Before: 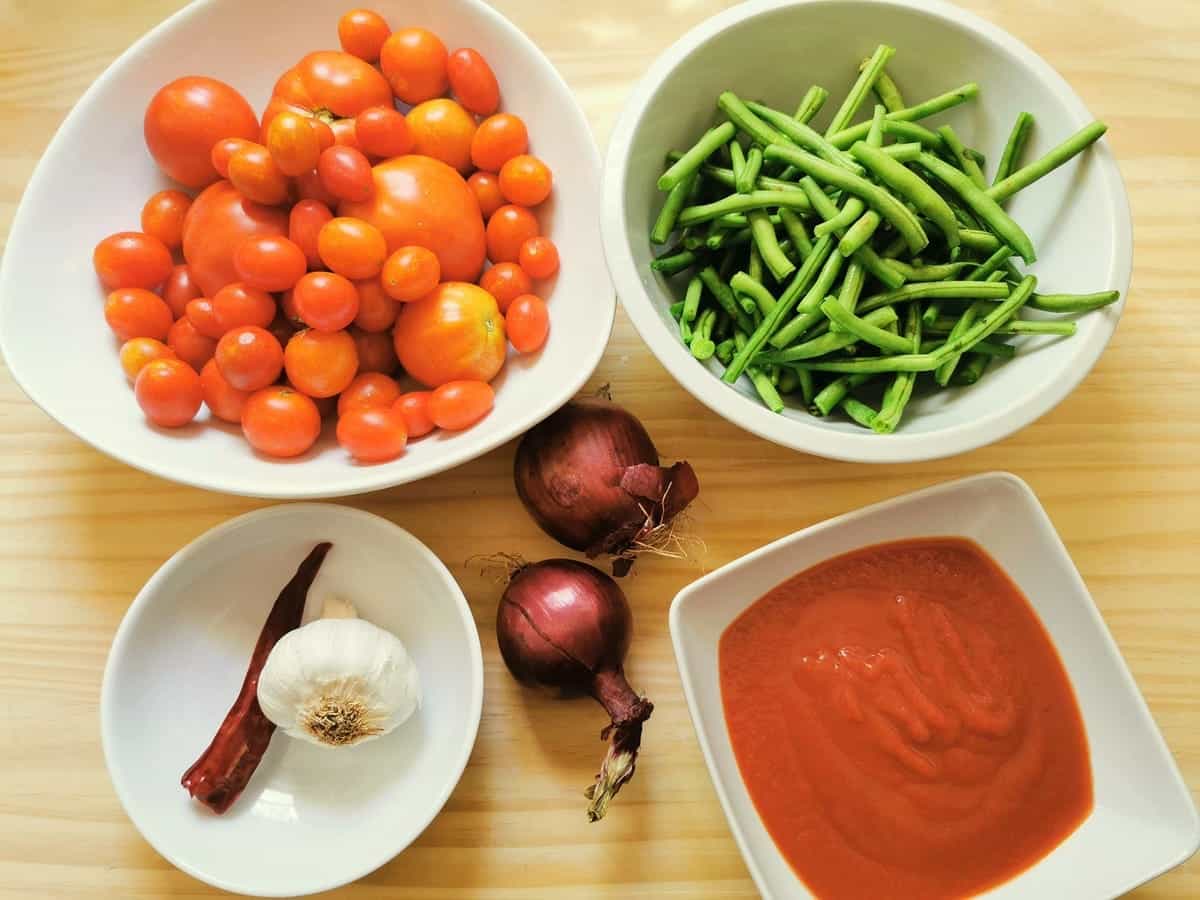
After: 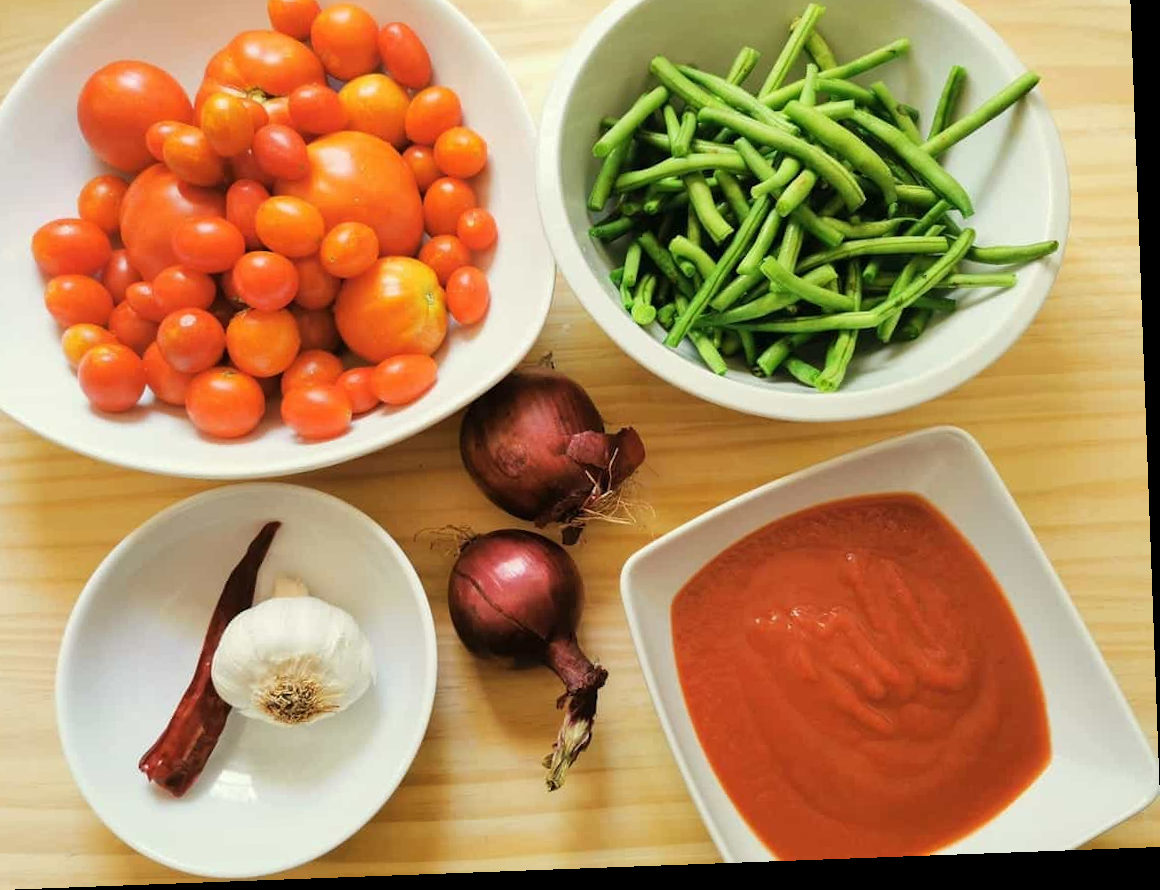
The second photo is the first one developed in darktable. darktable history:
crop and rotate: angle 2.13°, left 5.819%, top 5.682%
